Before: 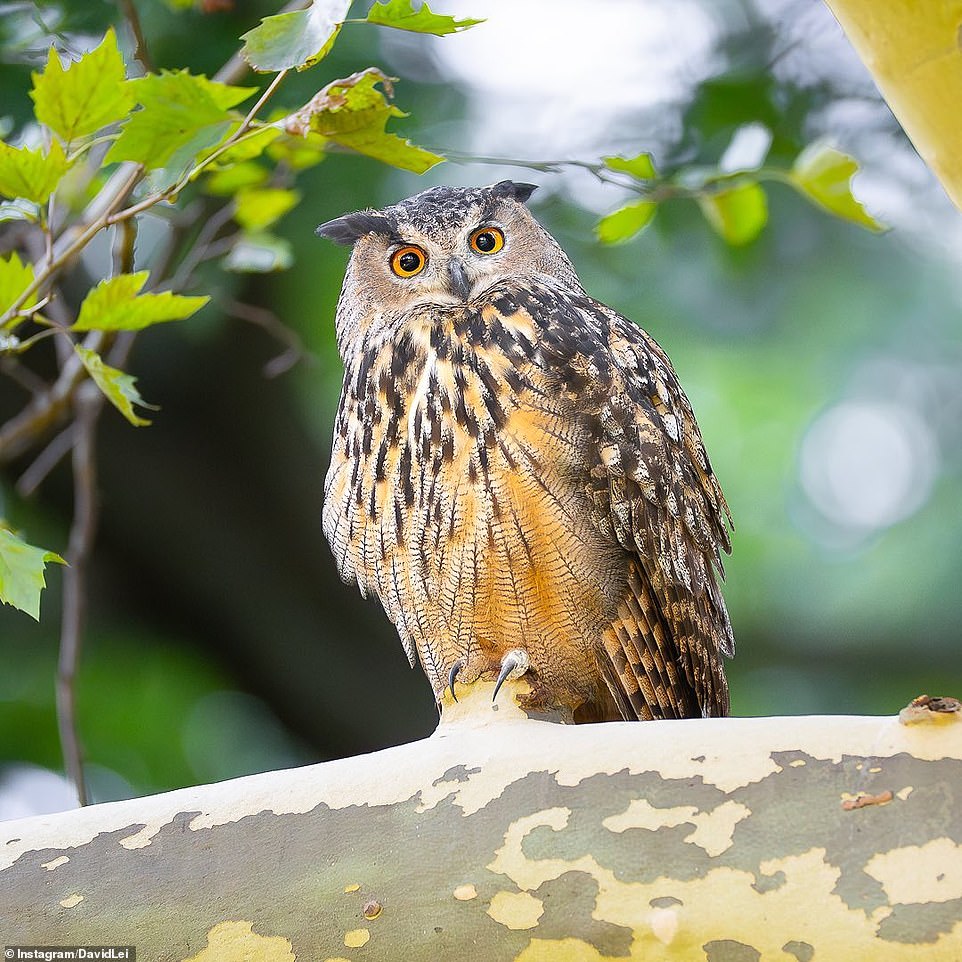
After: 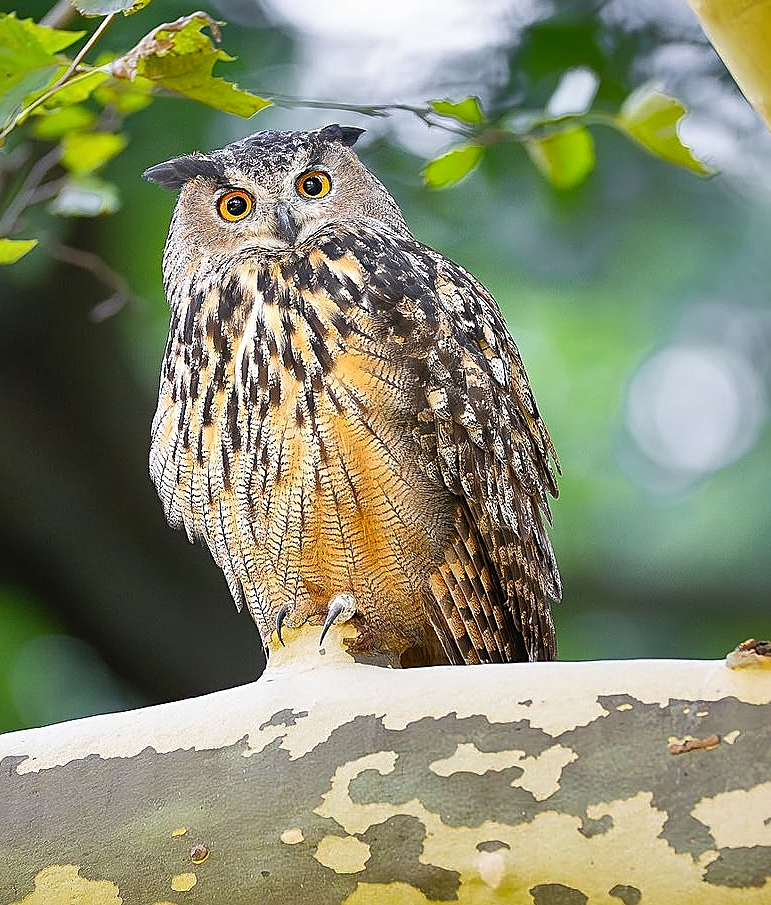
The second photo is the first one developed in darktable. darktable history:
sharpen: on, module defaults
shadows and highlights: radius 102.07, shadows 50.66, highlights -65.24, soften with gaussian
crop and rotate: left 18.075%, top 5.89%, right 1.685%
